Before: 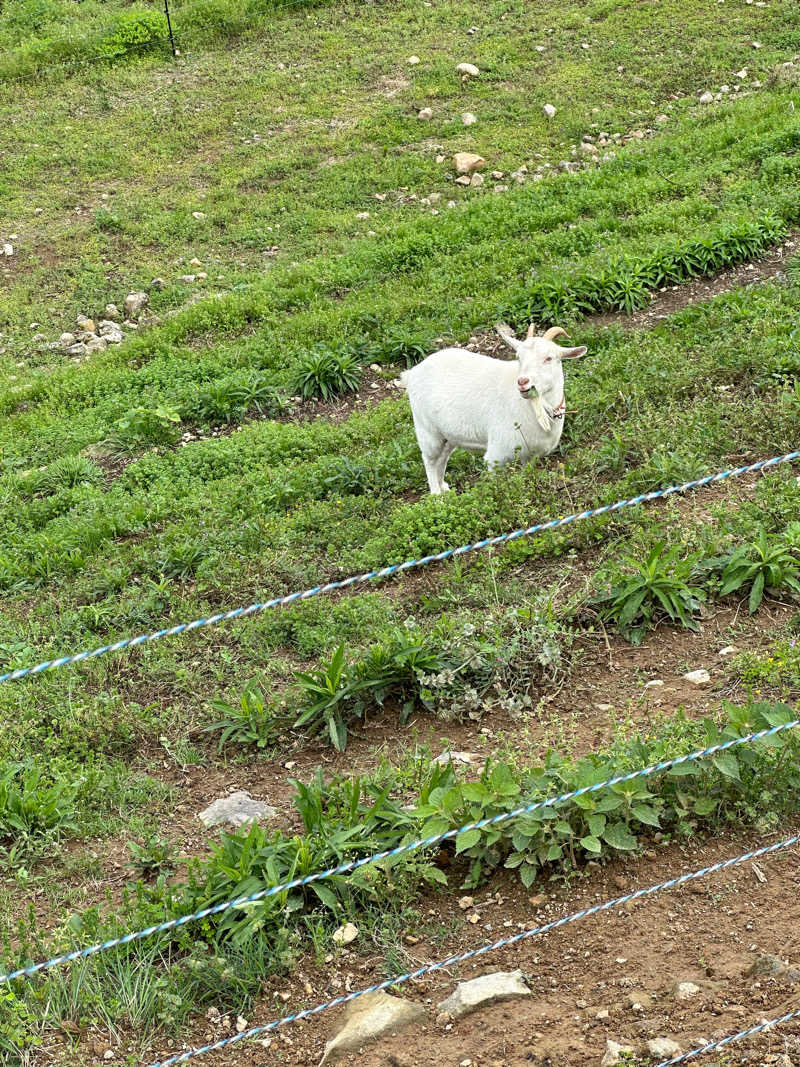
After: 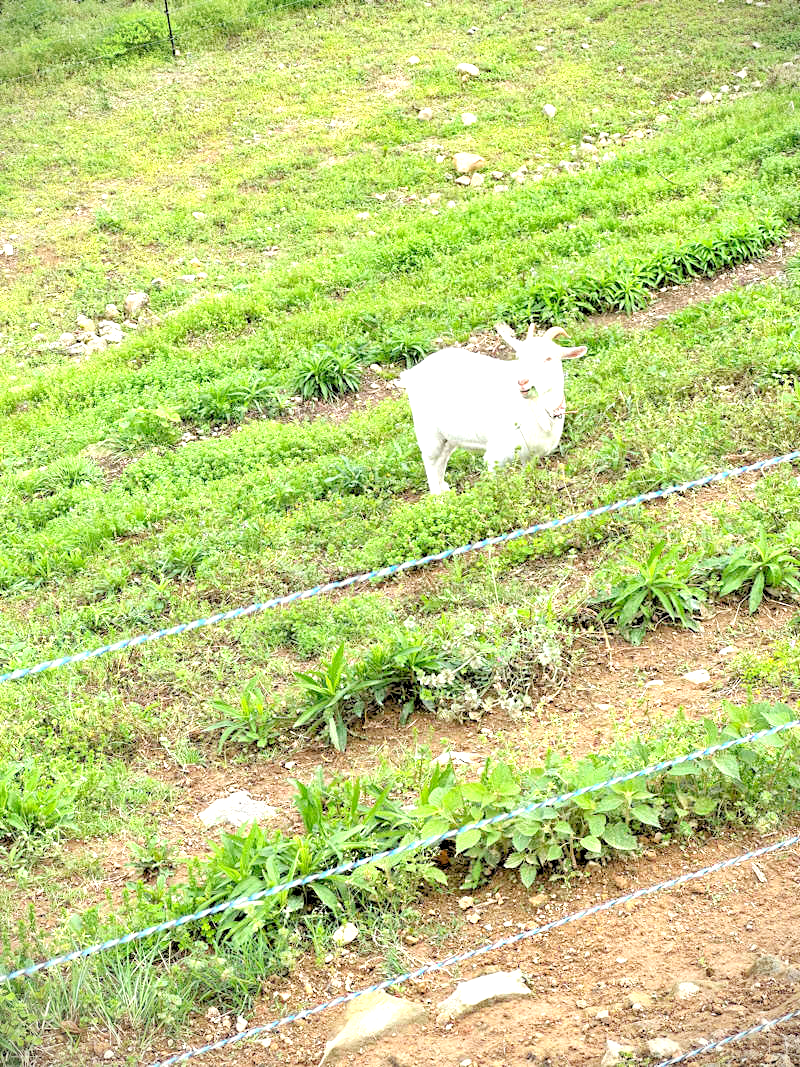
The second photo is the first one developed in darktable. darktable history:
exposure: exposure 1.157 EV, compensate highlight preservation false
vignetting: fall-off radius 60.75%, brightness -0.577, saturation -0.25, dithering 8-bit output
levels: levels [0.093, 0.434, 0.988]
